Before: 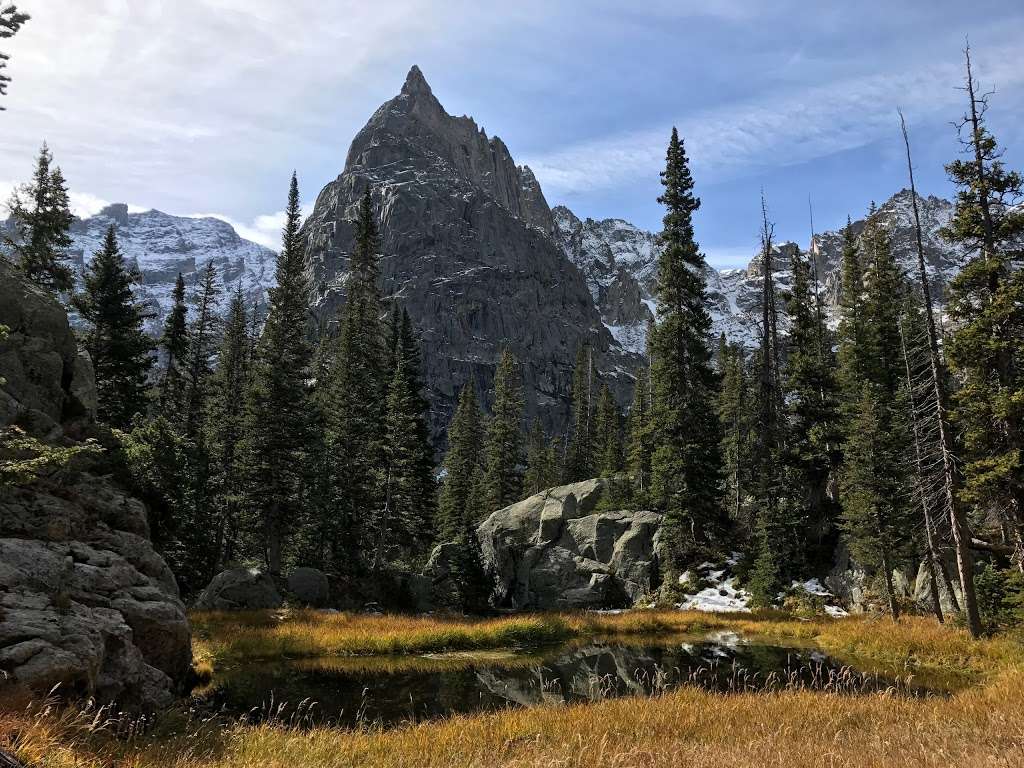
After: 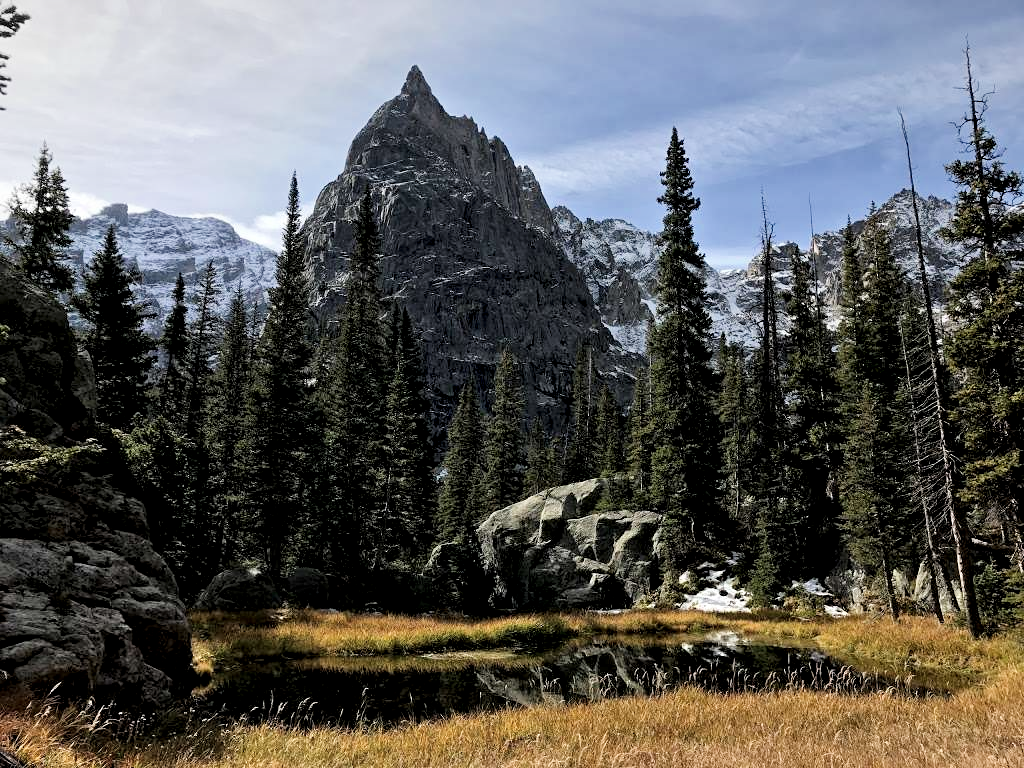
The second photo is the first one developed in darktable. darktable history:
filmic rgb: black relative exposure -7.65 EV, white relative exposure 4.56 EV, hardness 3.61
local contrast: highlights 175%, shadows 137%, detail 138%, midtone range 0.254
